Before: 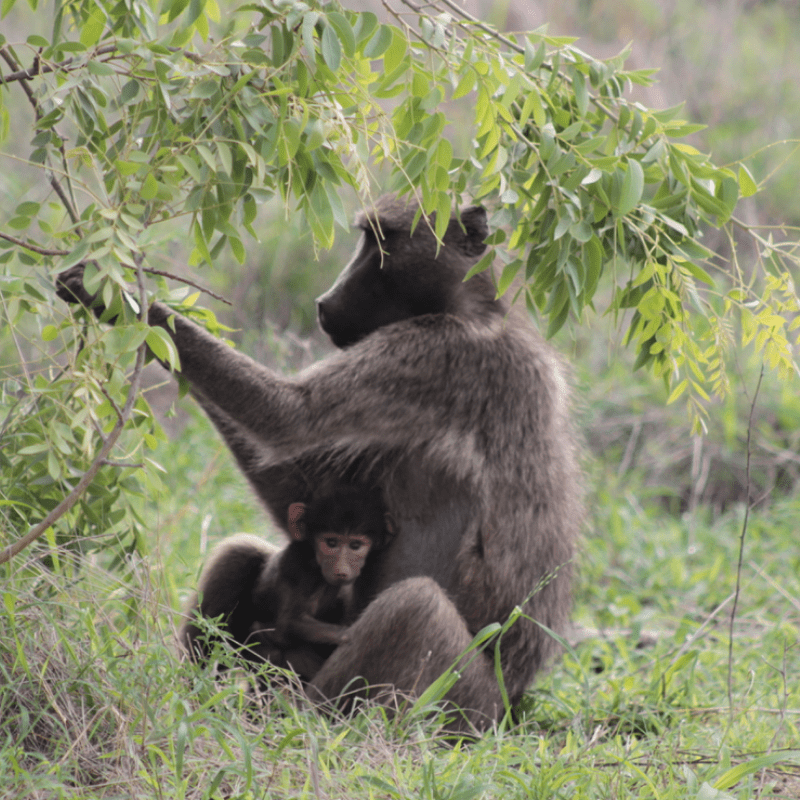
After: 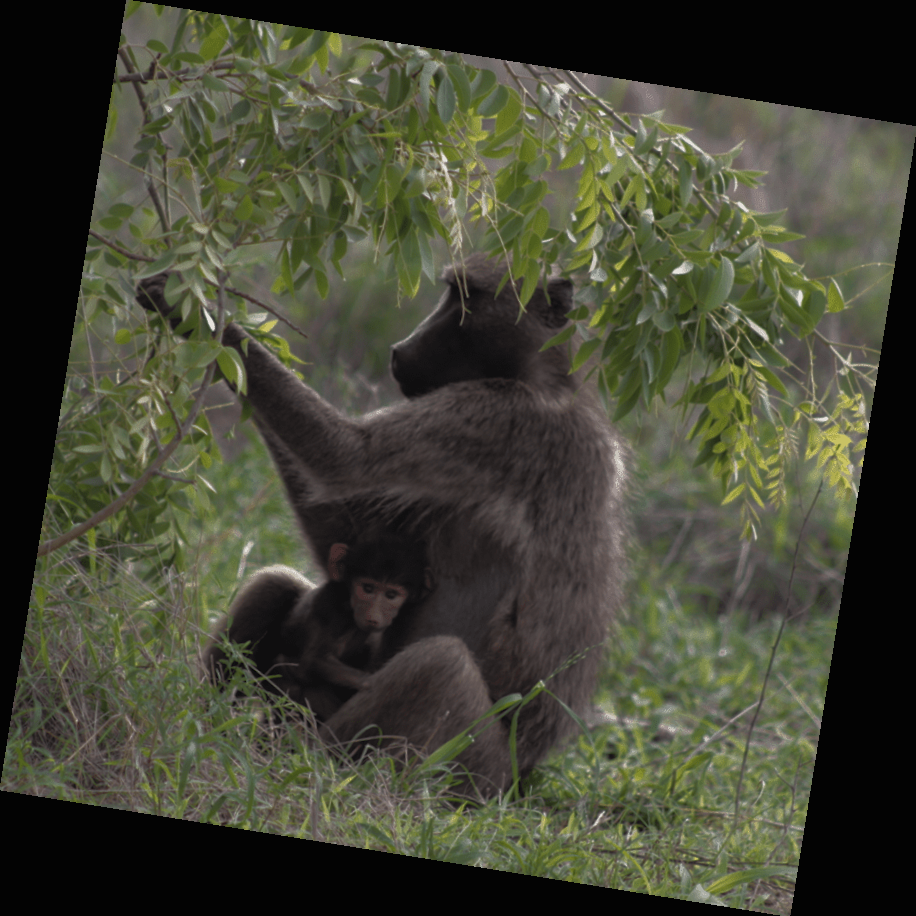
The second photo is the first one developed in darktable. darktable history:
base curve: curves: ch0 [(0, 0) (0.564, 0.291) (0.802, 0.731) (1, 1)]
contrast brightness saturation: contrast -0.02, brightness -0.01, saturation 0.03
rotate and perspective: rotation 9.12°, automatic cropping off
